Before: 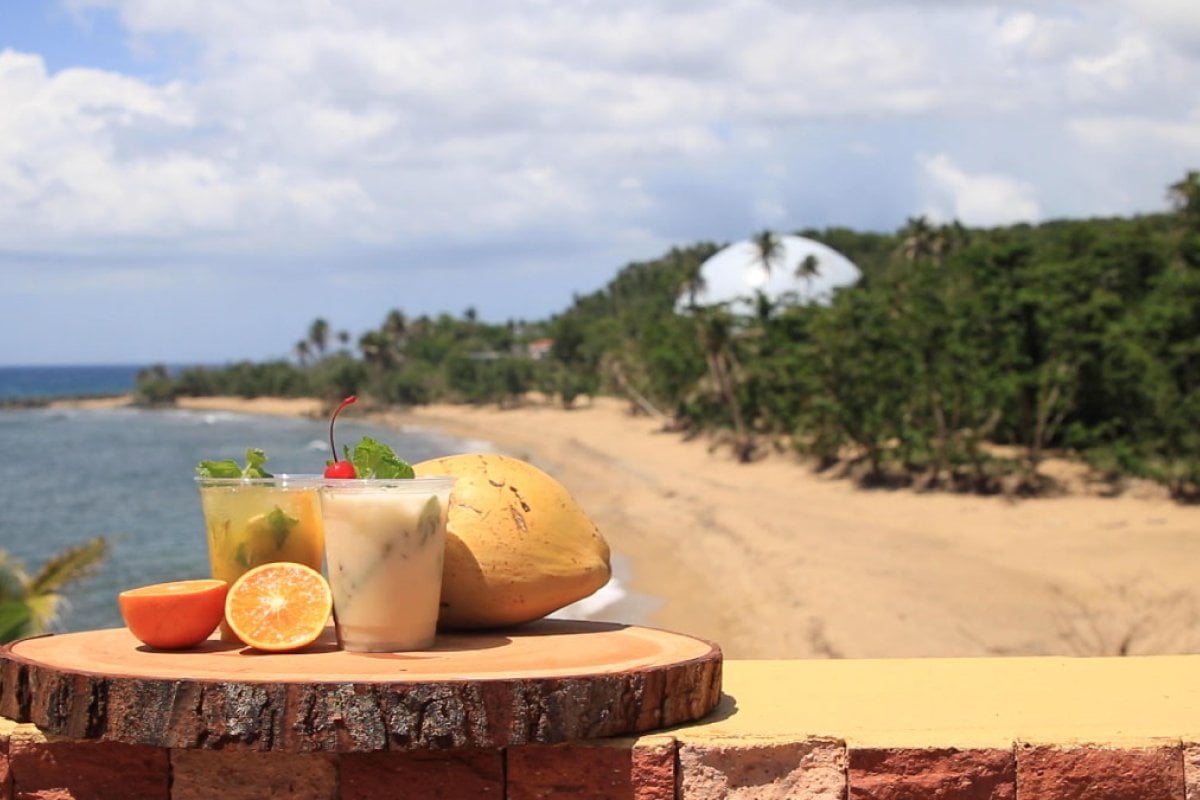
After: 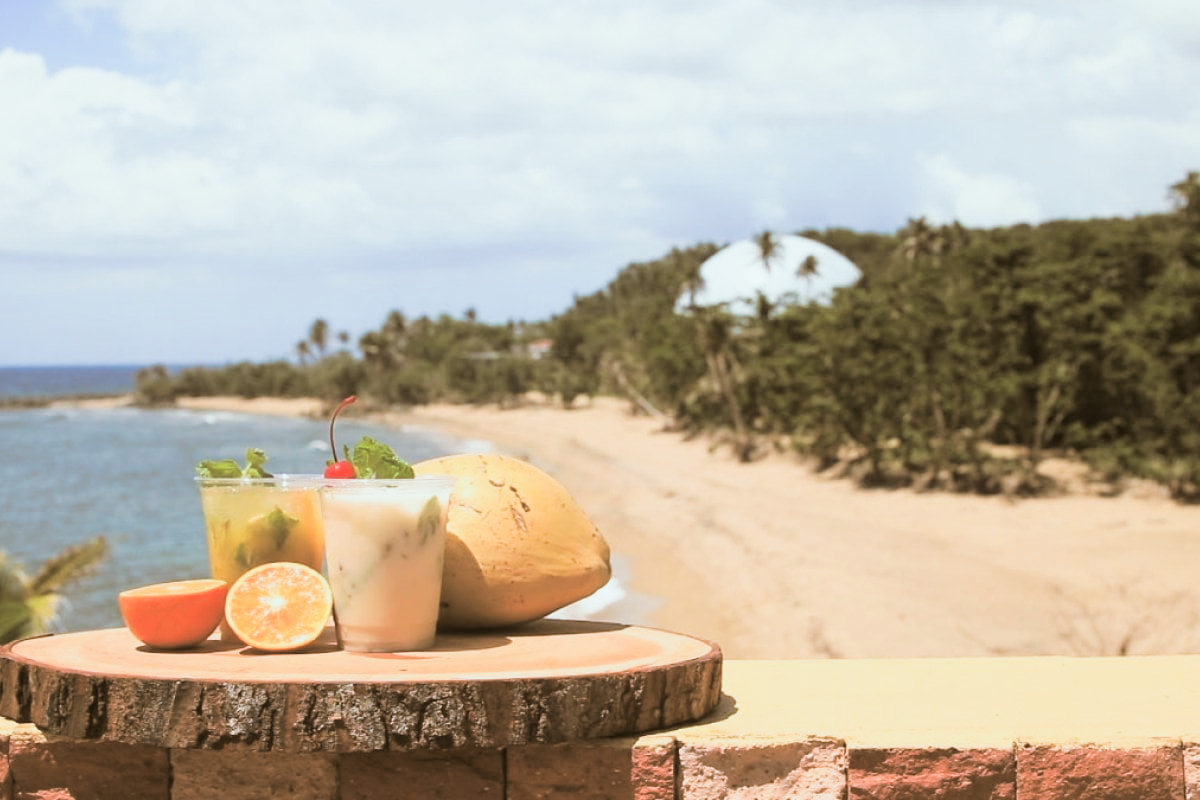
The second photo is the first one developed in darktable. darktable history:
color balance: lift [1.004, 1.002, 1.002, 0.998], gamma [1, 1.007, 1.002, 0.993], gain [1, 0.977, 1.013, 1.023], contrast -3.64%
exposure: exposure 0.74 EV, compensate highlight preservation false
split-toning: shadows › hue 37.98°, highlights › hue 185.58°, balance -55.261
sigmoid: contrast 1.22, skew 0.65
